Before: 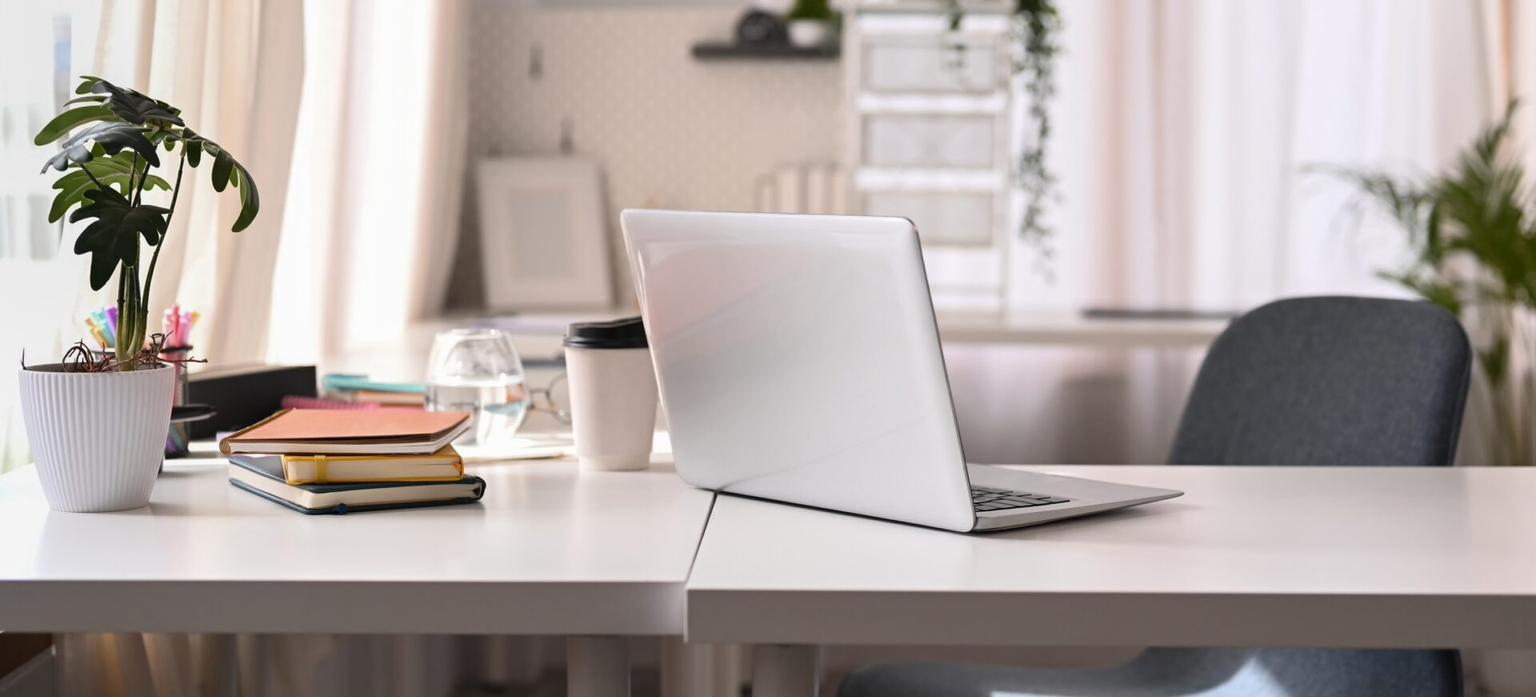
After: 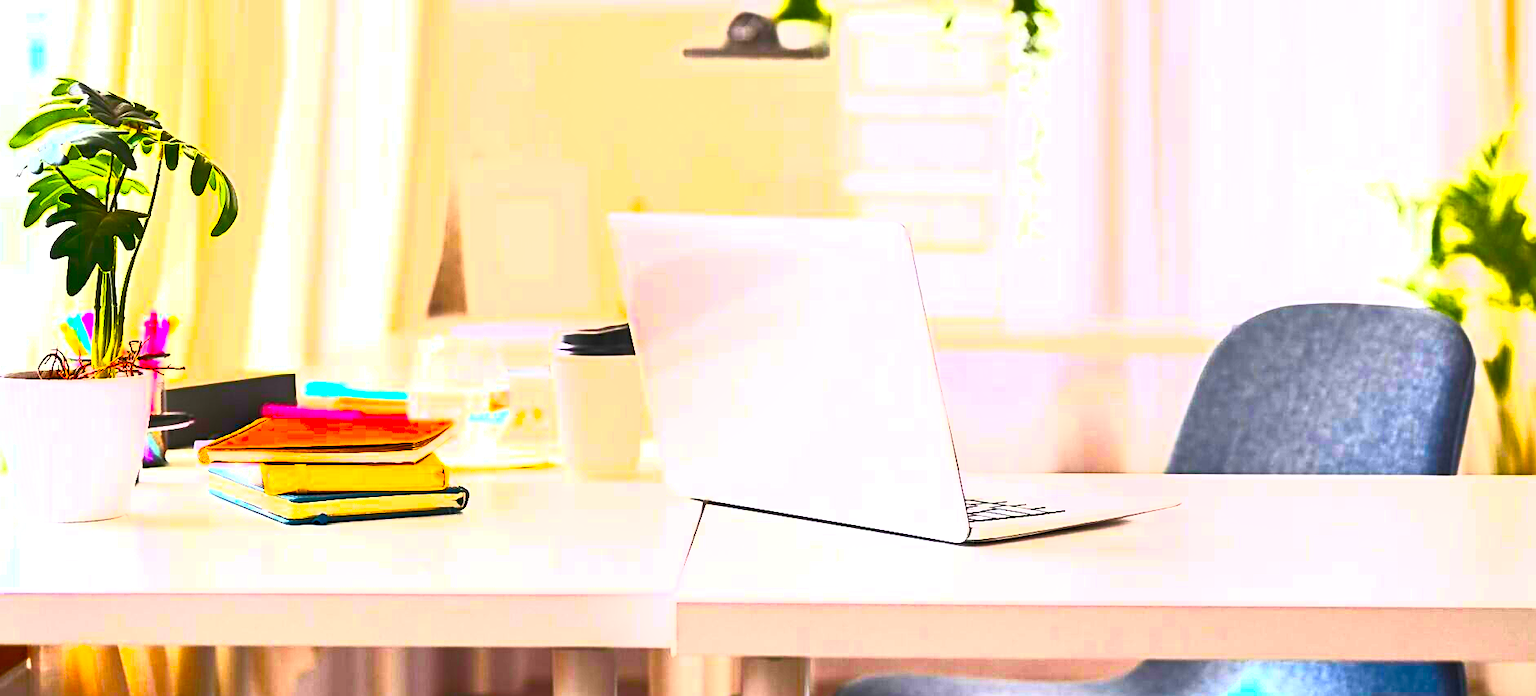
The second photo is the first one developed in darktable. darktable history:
color balance rgb: perceptual saturation grading › global saturation 99.258%, perceptual brilliance grading › global brilliance -17.478%, perceptual brilliance grading › highlights 29.079%, global vibrance 27.384%
local contrast: highlights 102%, shadows 103%, detail 119%, midtone range 0.2
sharpen: on, module defaults
contrast brightness saturation: contrast 0.981, brightness 0.996, saturation 0.998
crop: left 1.689%, right 0.27%, bottom 1.87%
exposure: black level correction 0.001, exposure 1.133 EV, compensate highlight preservation false
